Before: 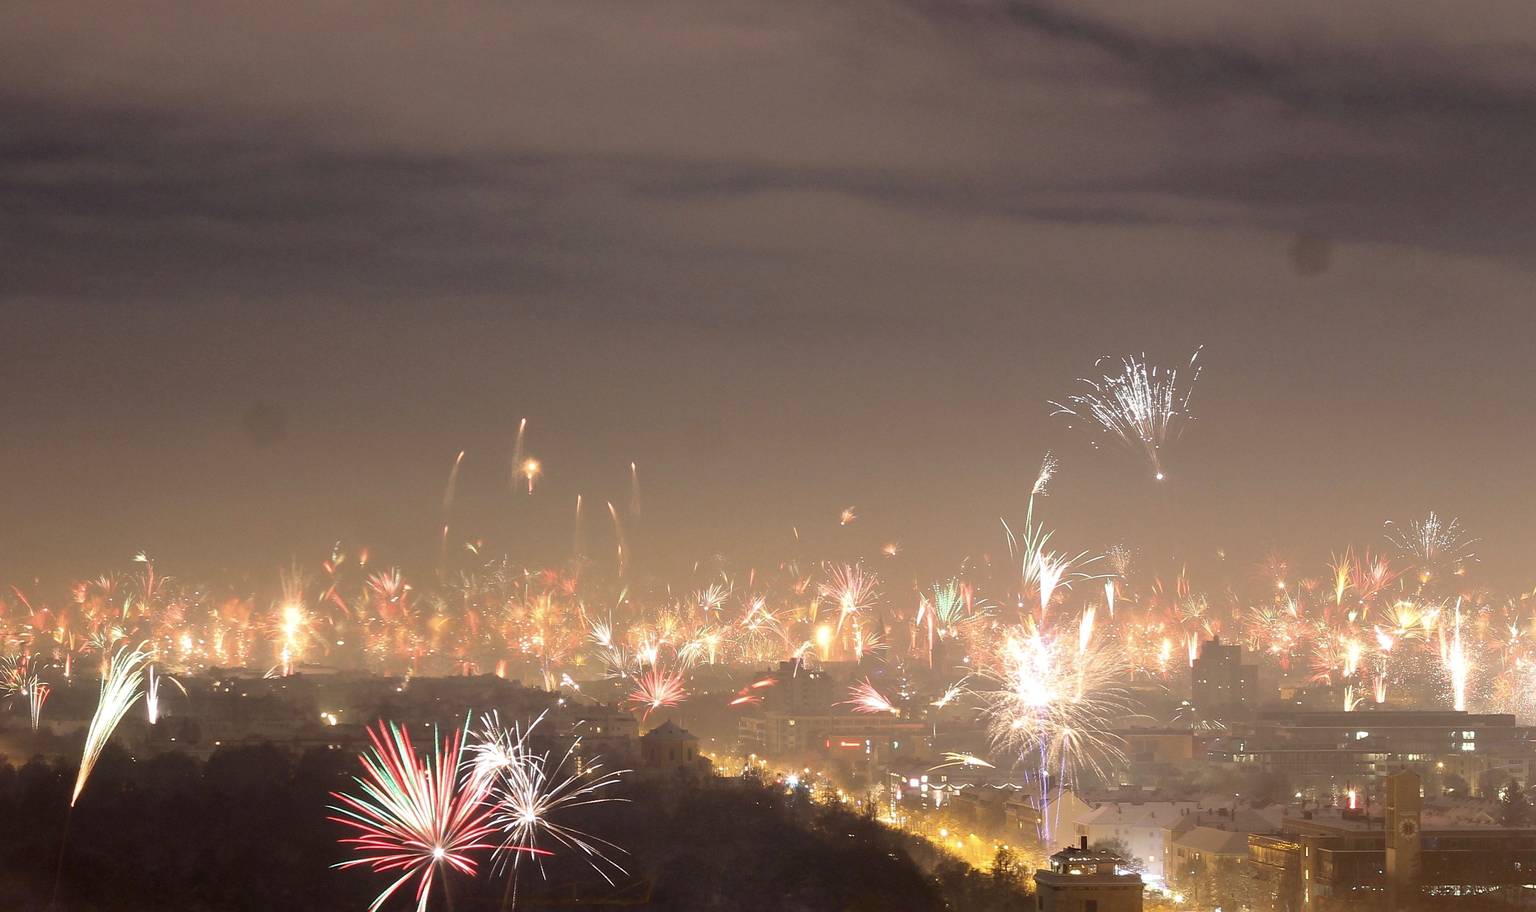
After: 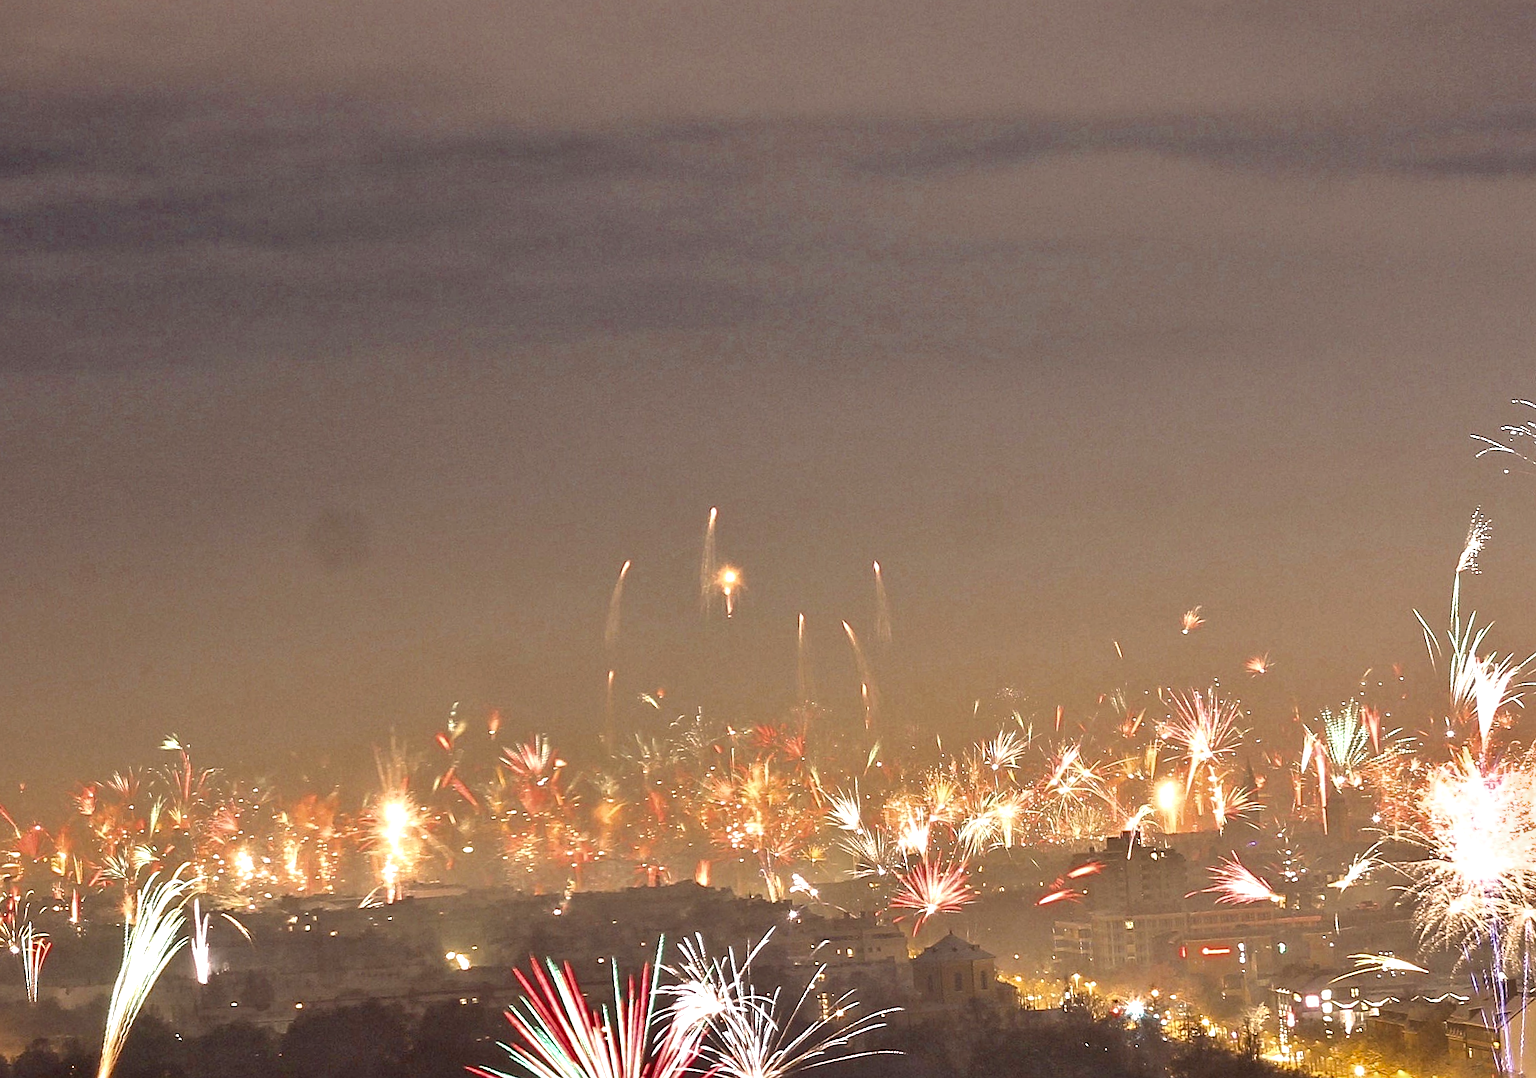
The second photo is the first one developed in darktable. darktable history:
exposure: black level correction 0, exposure 0.7 EV, compensate exposure bias true, compensate highlight preservation false
rotate and perspective: rotation -3.52°, crop left 0.036, crop right 0.964, crop top 0.081, crop bottom 0.919
contrast equalizer: y [[0.51, 0.537, 0.559, 0.574, 0.599, 0.618], [0.5 ×6], [0.5 ×6], [0 ×6], [0 ×6]]
shadows and highlights: soften with gaussian
color zones: curves: ch0 [(0.27, 0.396) (0.563, 0.504) (0.75, 0.5) (0.787, 0.307)]
tone equalizer: on, module defaults
crop: top 5.803%, right 27.864%, bottom 5.804%
sharpen: amount 0.2
